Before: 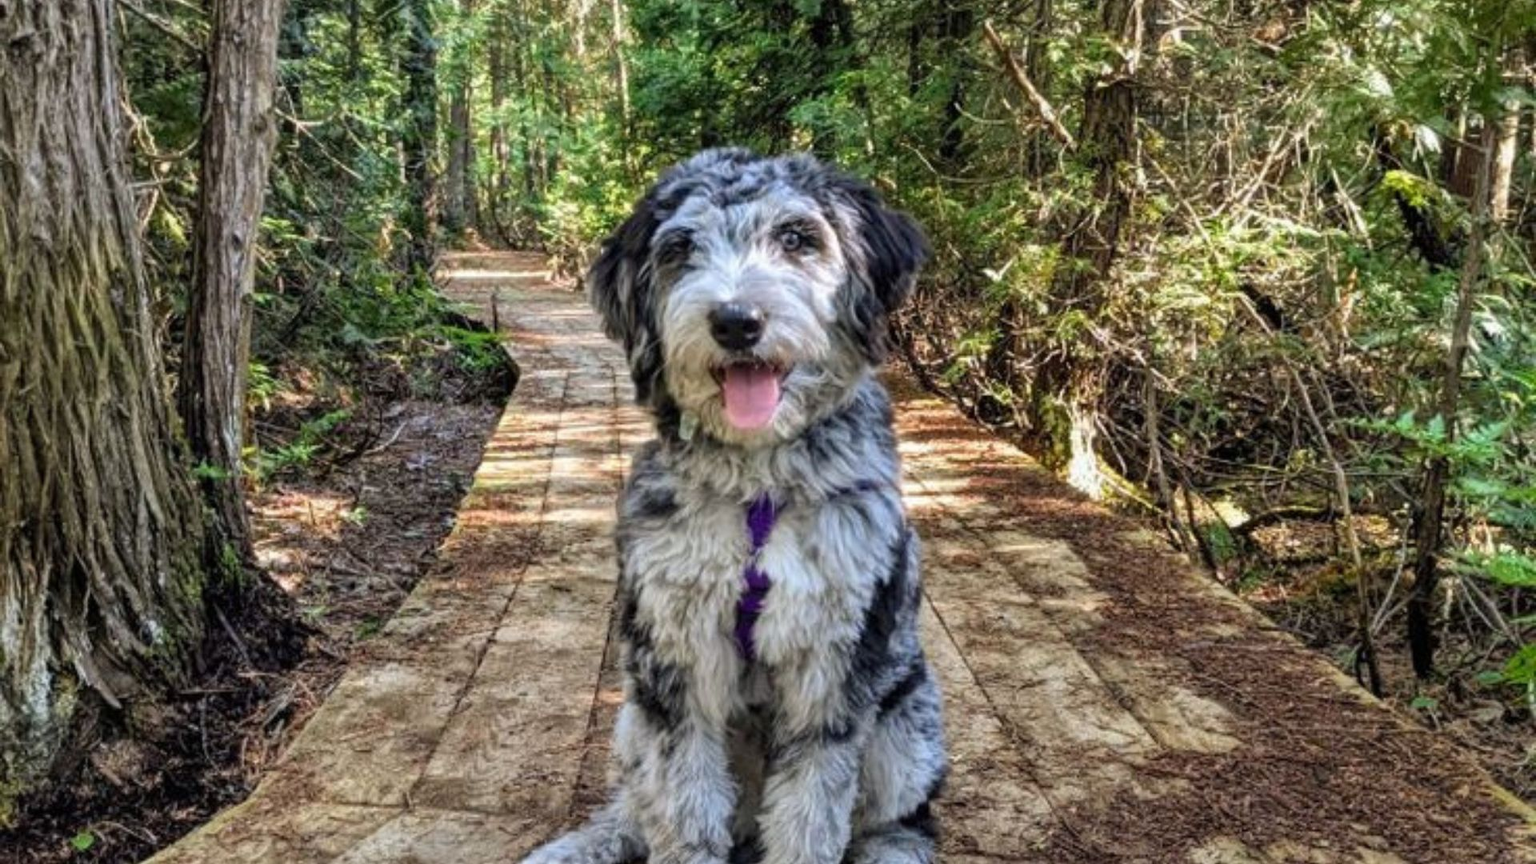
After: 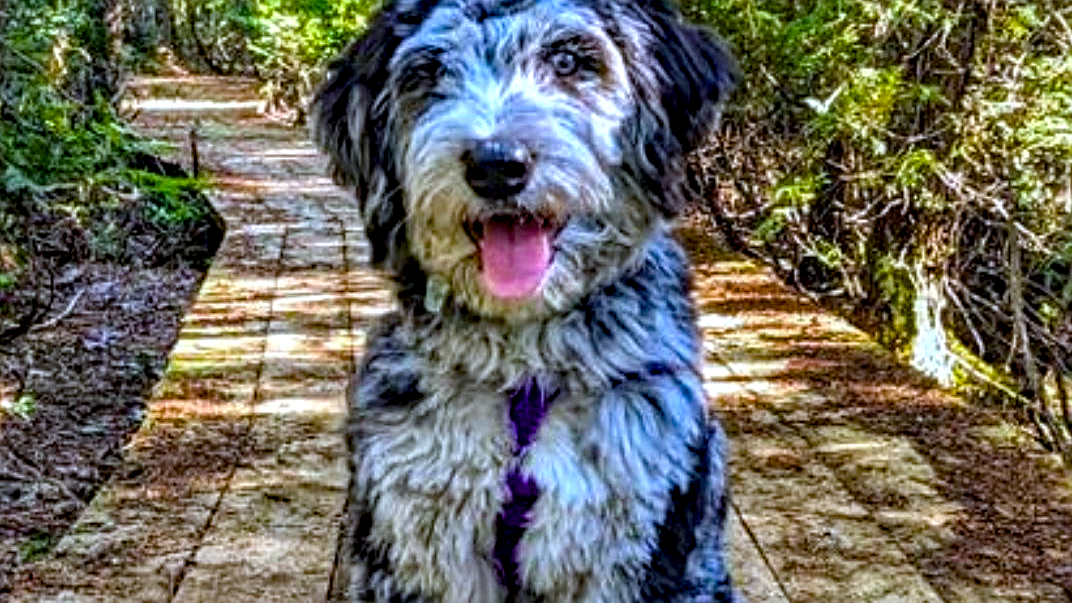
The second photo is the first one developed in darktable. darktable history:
crop and rotate: left 22.13%, top 22.054%, right 22.026%, bottom 22.102%
color balance rgb: linear chroma grading › global chroma 15%, perceptual saturation grading › global saturation 30%
sharpen: on, module defaults
white balance: red 0.931, blue 1.11
local contrast: detail 142%
haze removal: strength 0.4, distance 0.22, compatibility mode true, adaptive false
